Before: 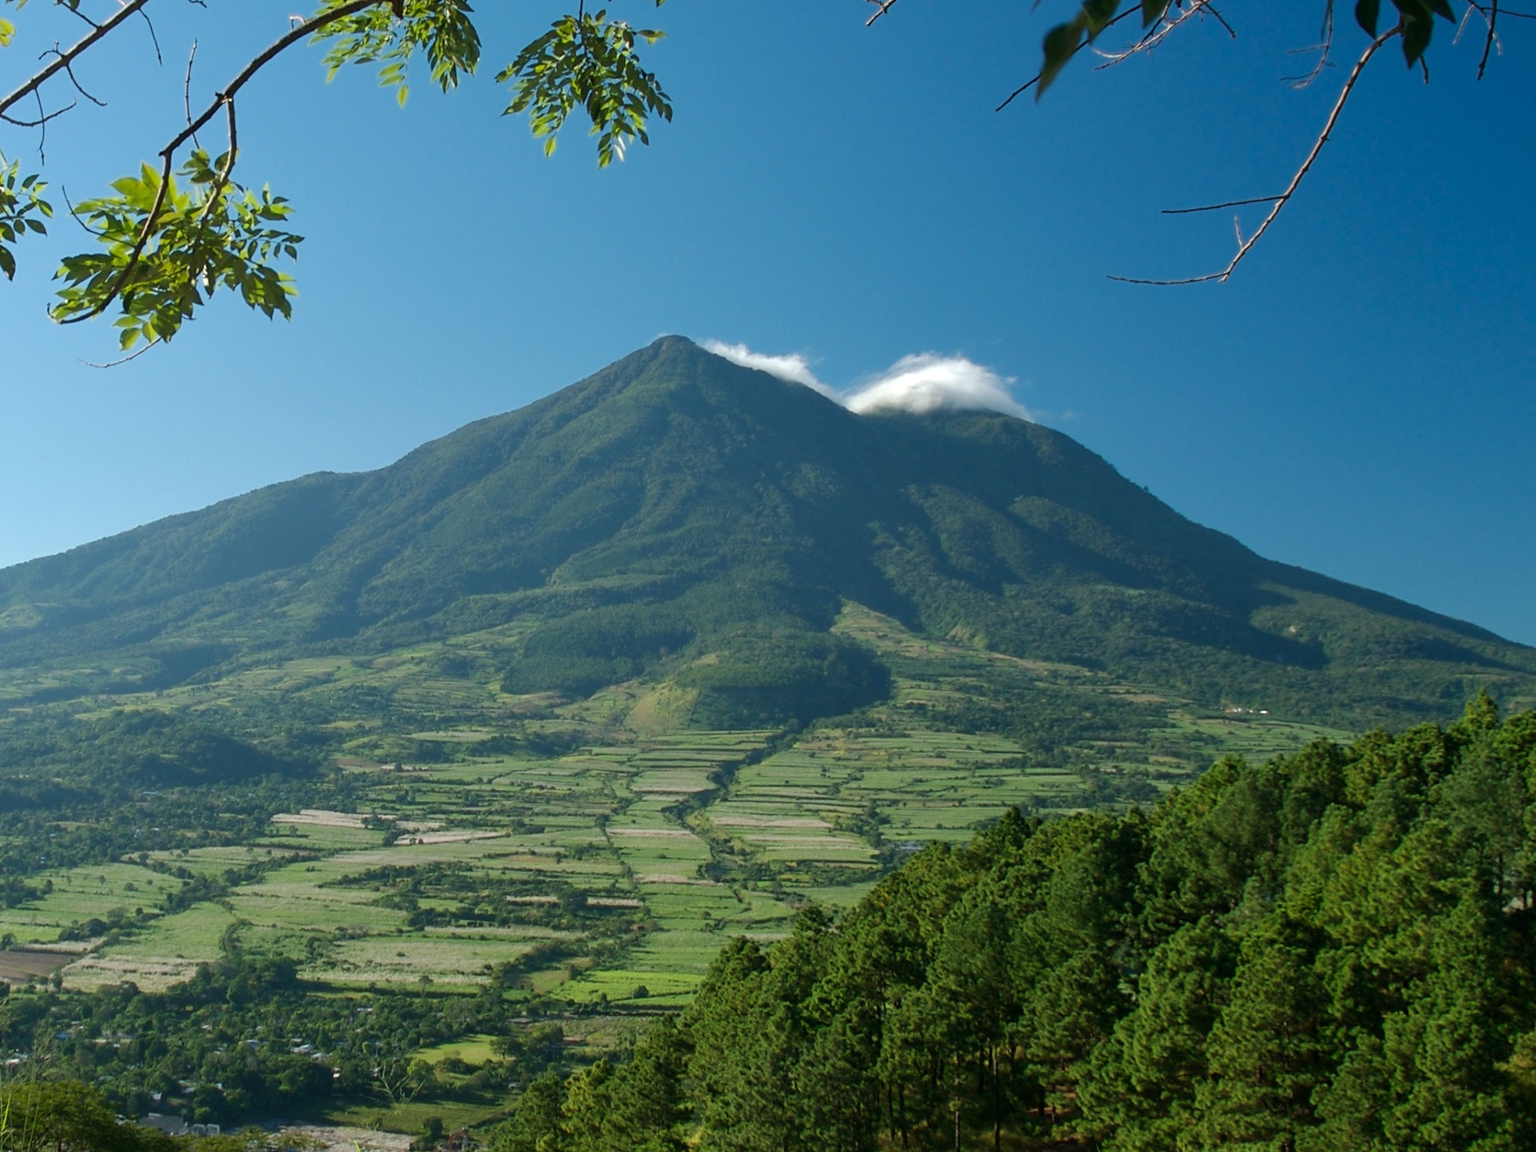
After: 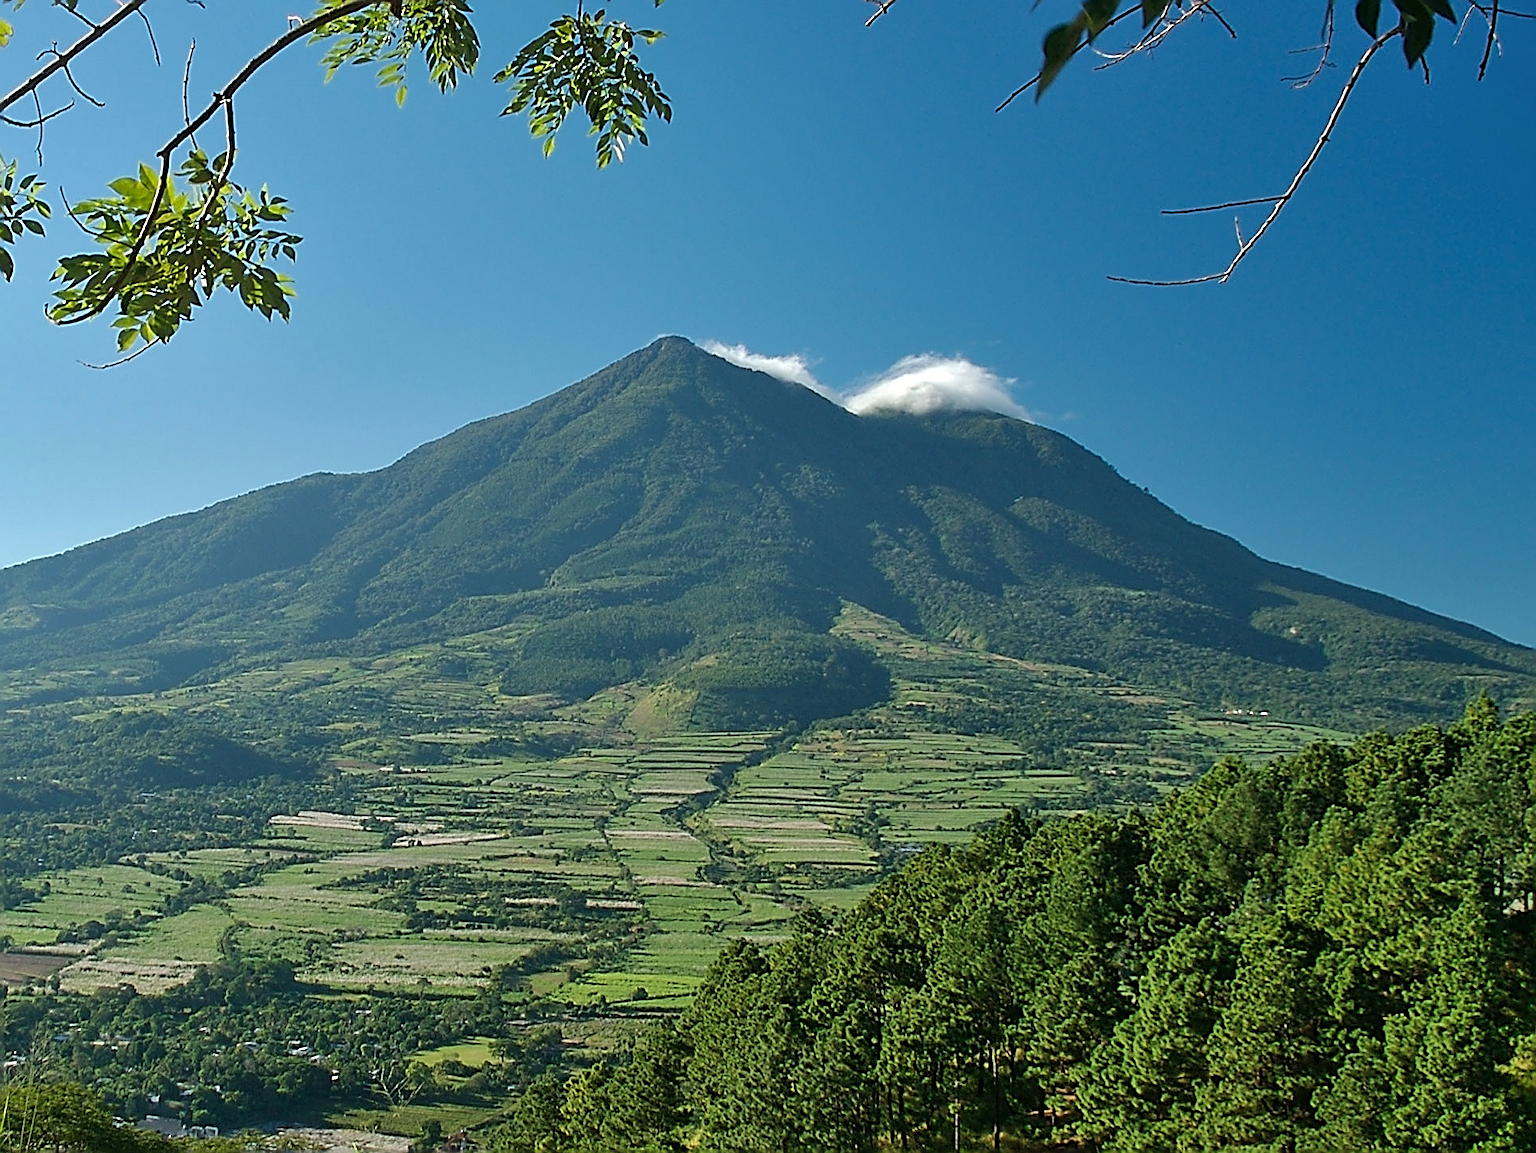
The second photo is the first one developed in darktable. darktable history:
shadows and highlights: low approximation 0.01, soften with gaussian
crop and rotate: left 0.194%, bottom 0.009%
sharpen: amount 1.993
